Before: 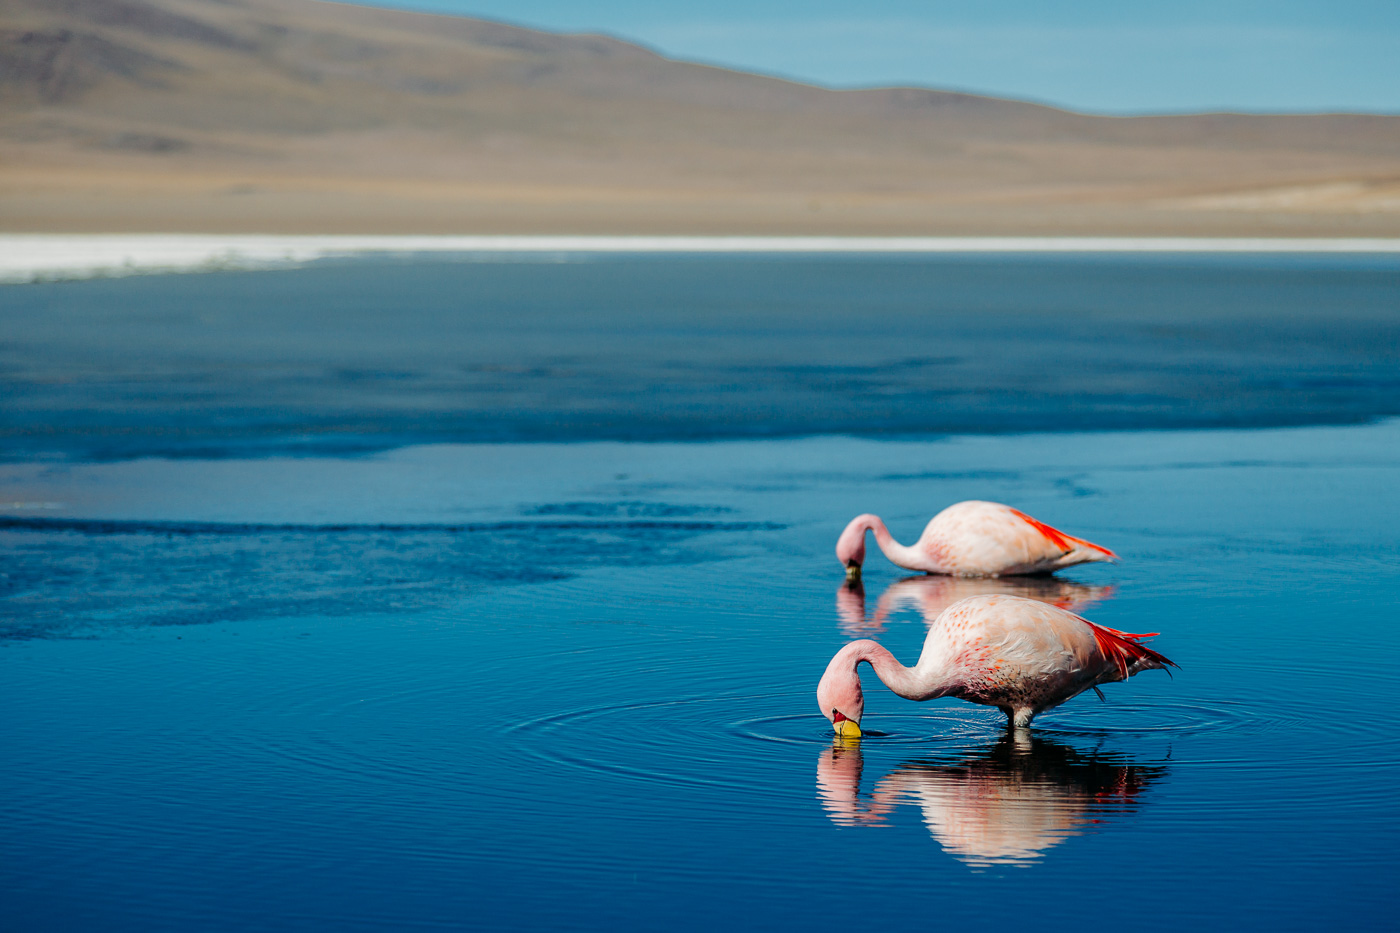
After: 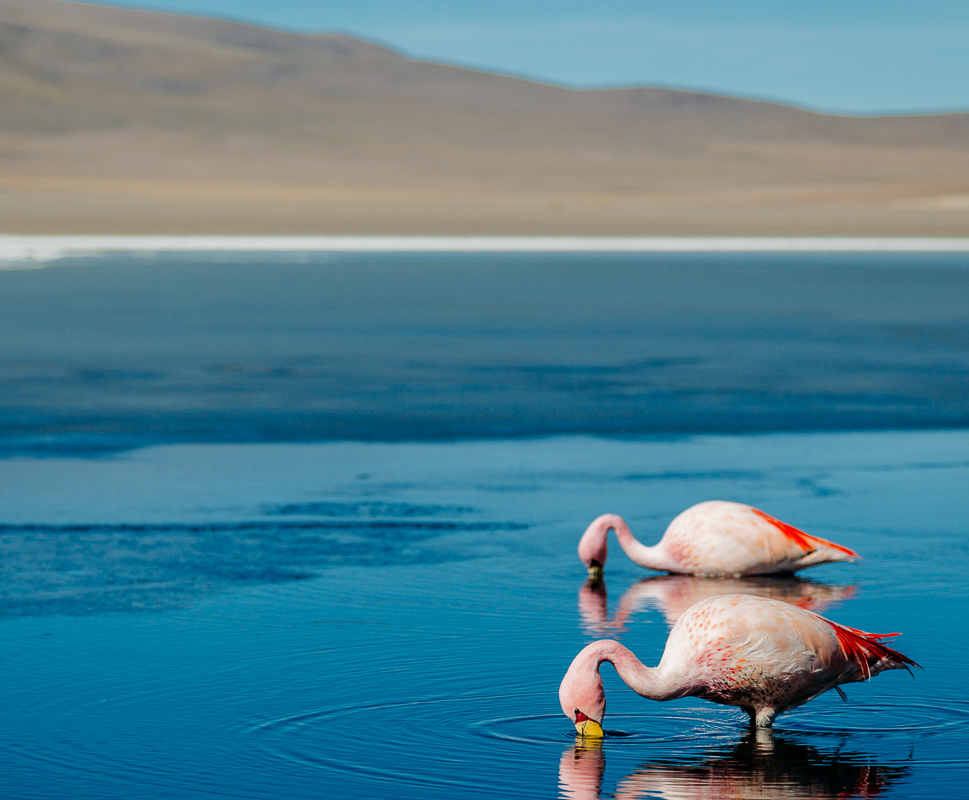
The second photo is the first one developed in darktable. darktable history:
crop: left 18.44%, right 12.278%, bottom 14.231%
